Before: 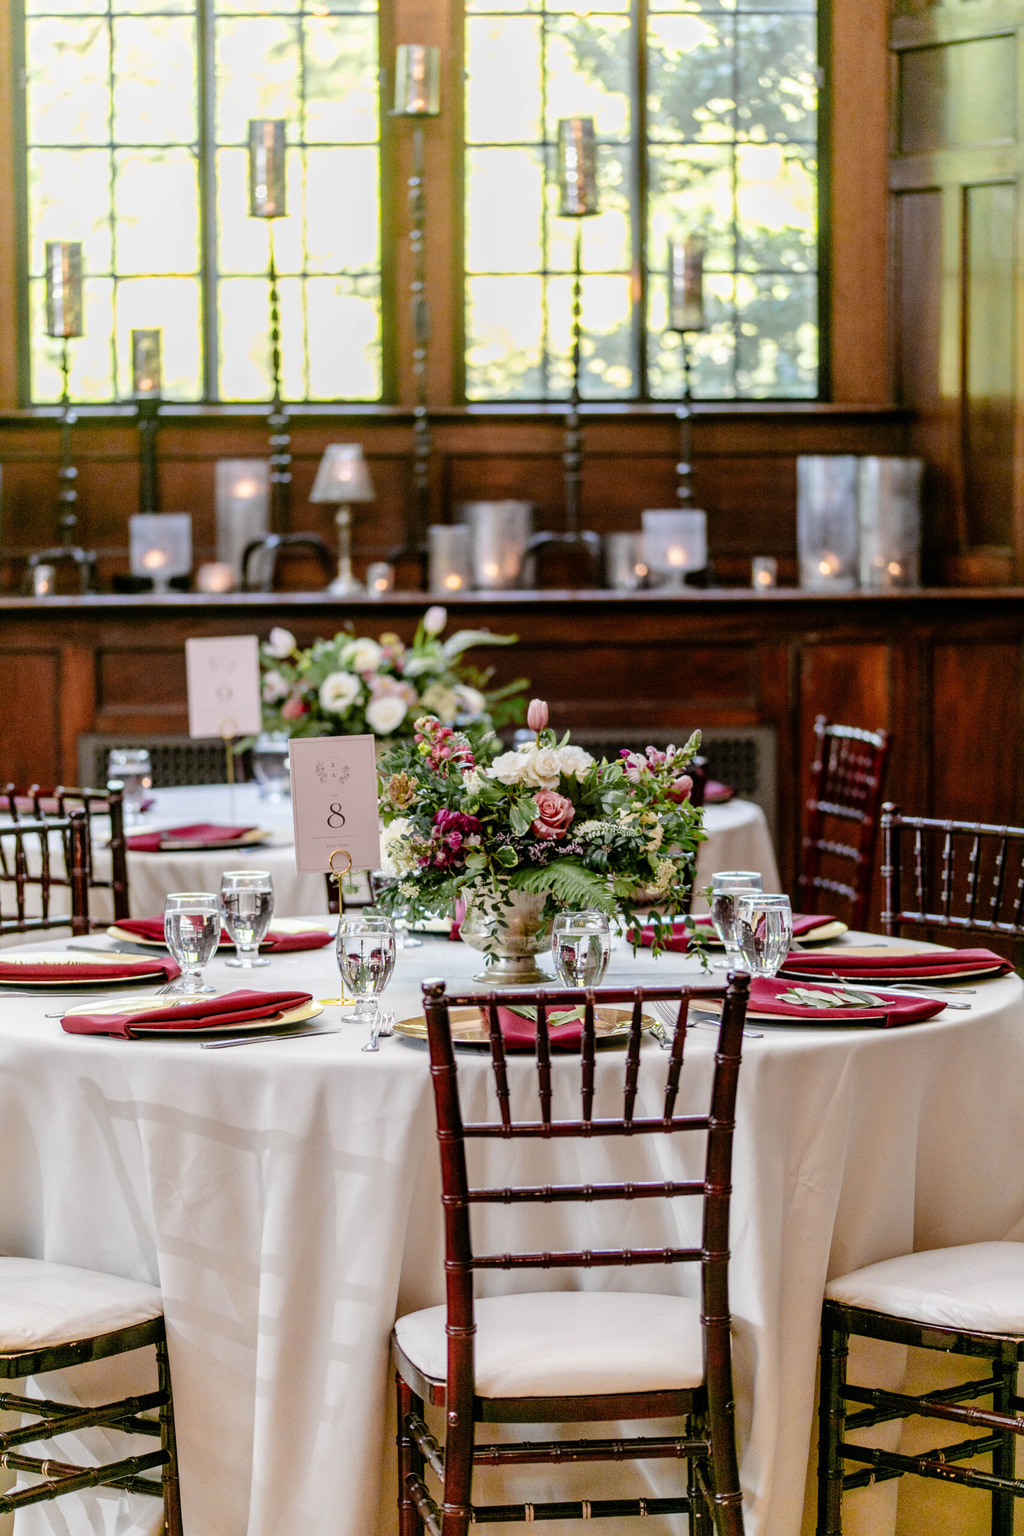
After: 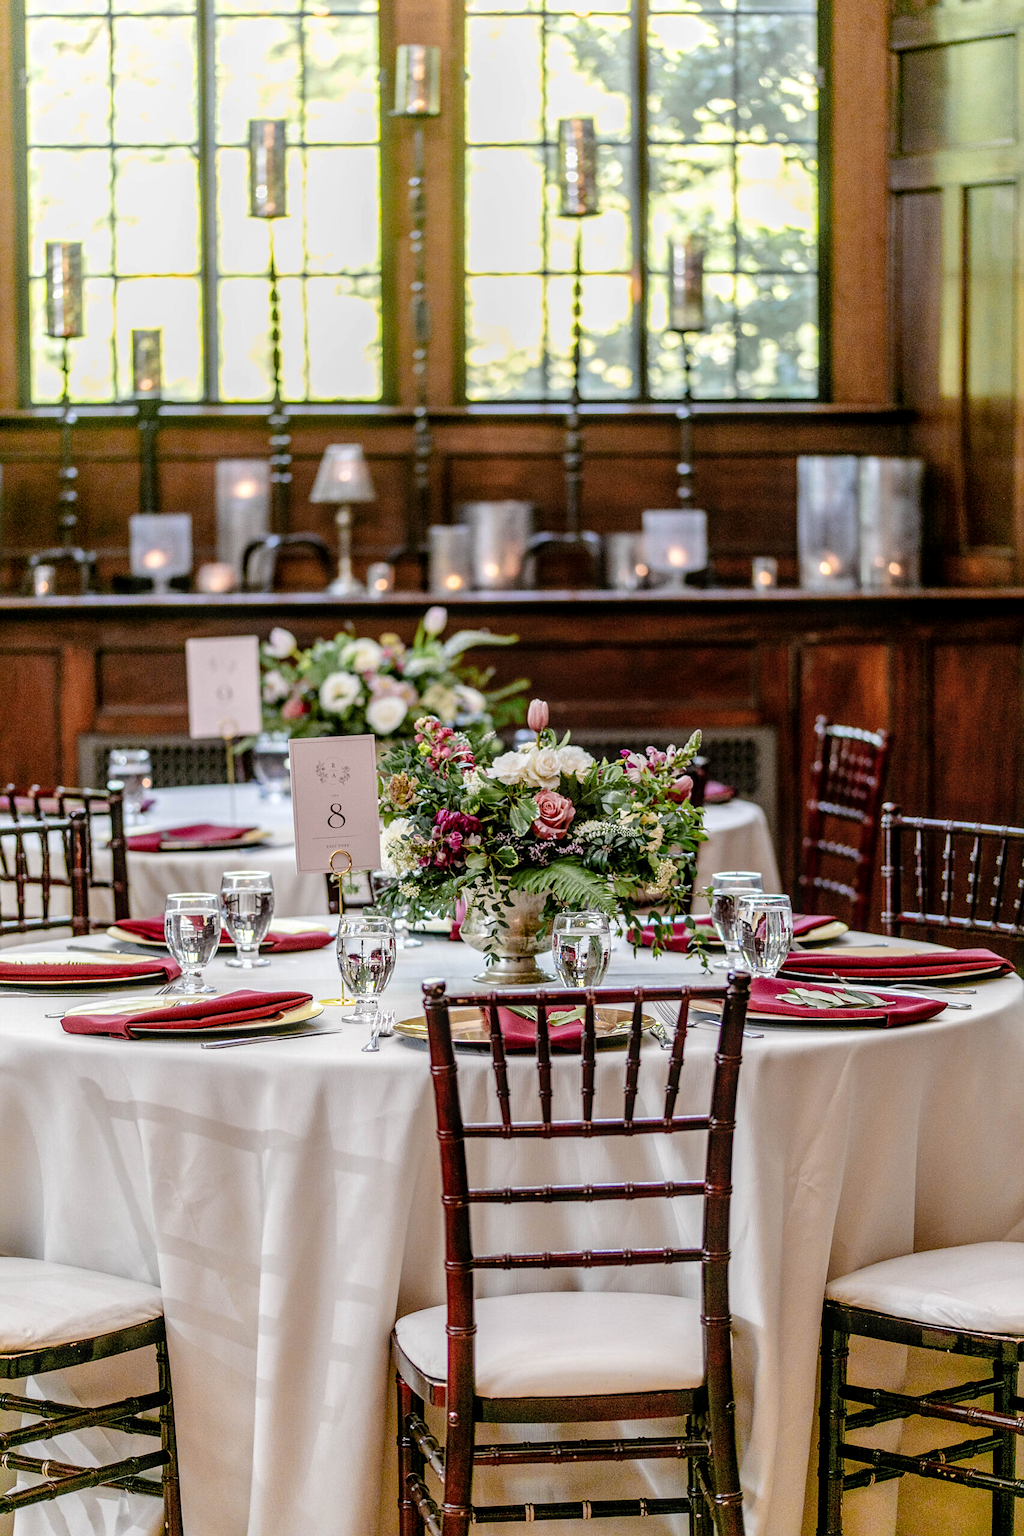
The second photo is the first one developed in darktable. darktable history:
sharpen: radius 1.445, amount 0.397, threshold 1.208
local contrast: on, module defaults
